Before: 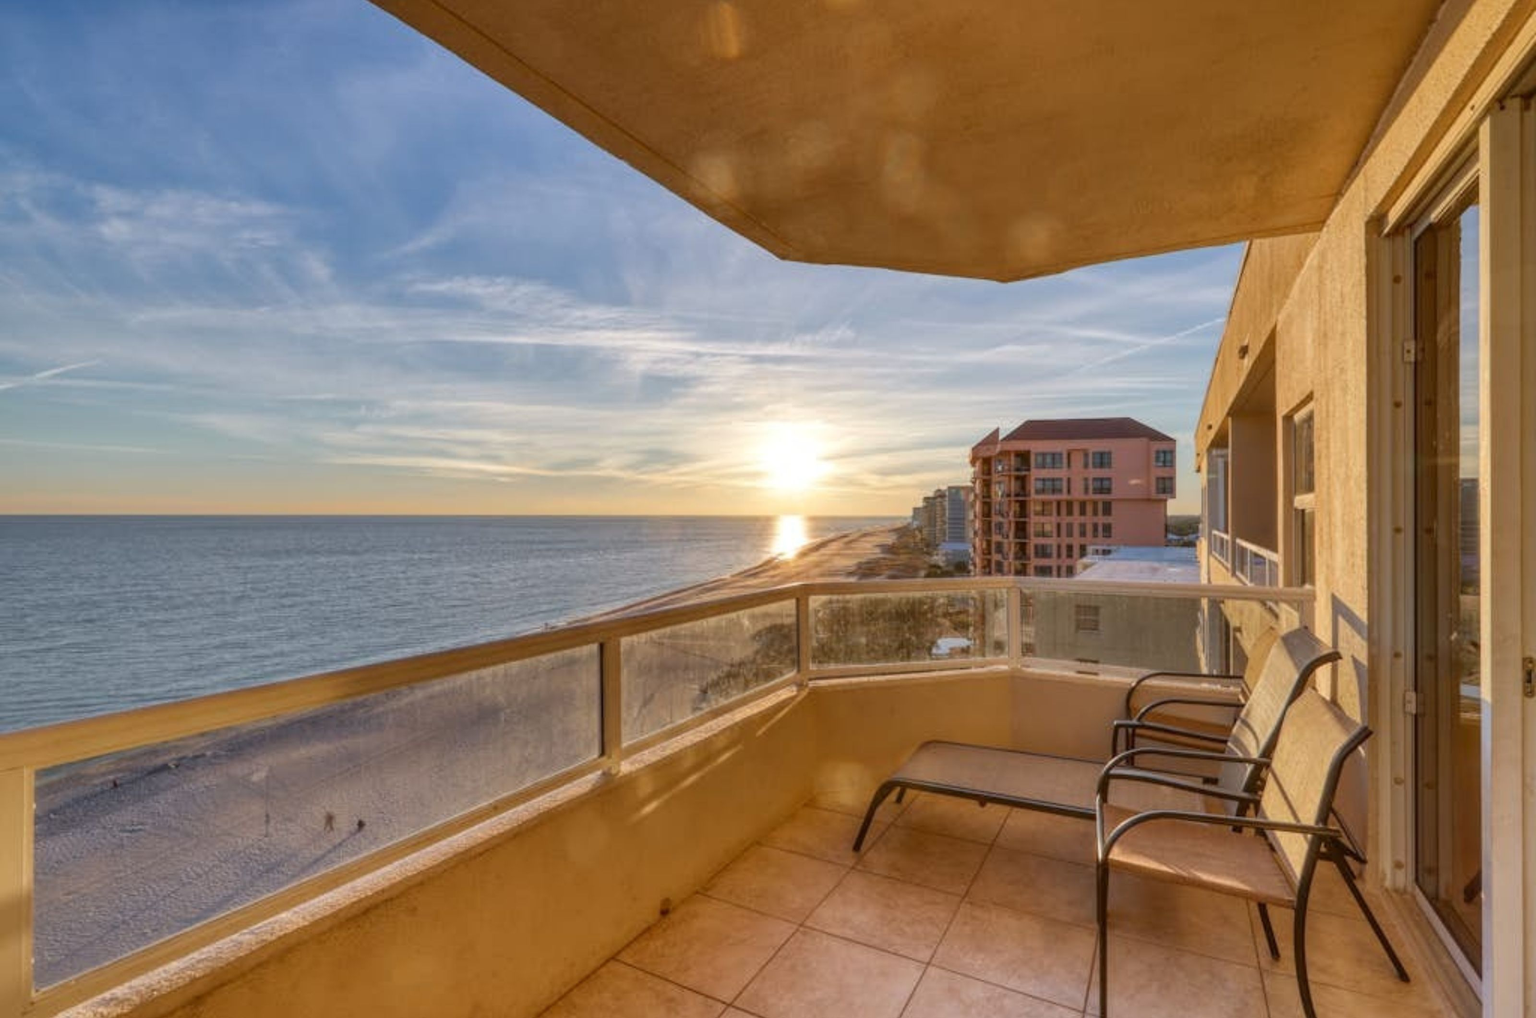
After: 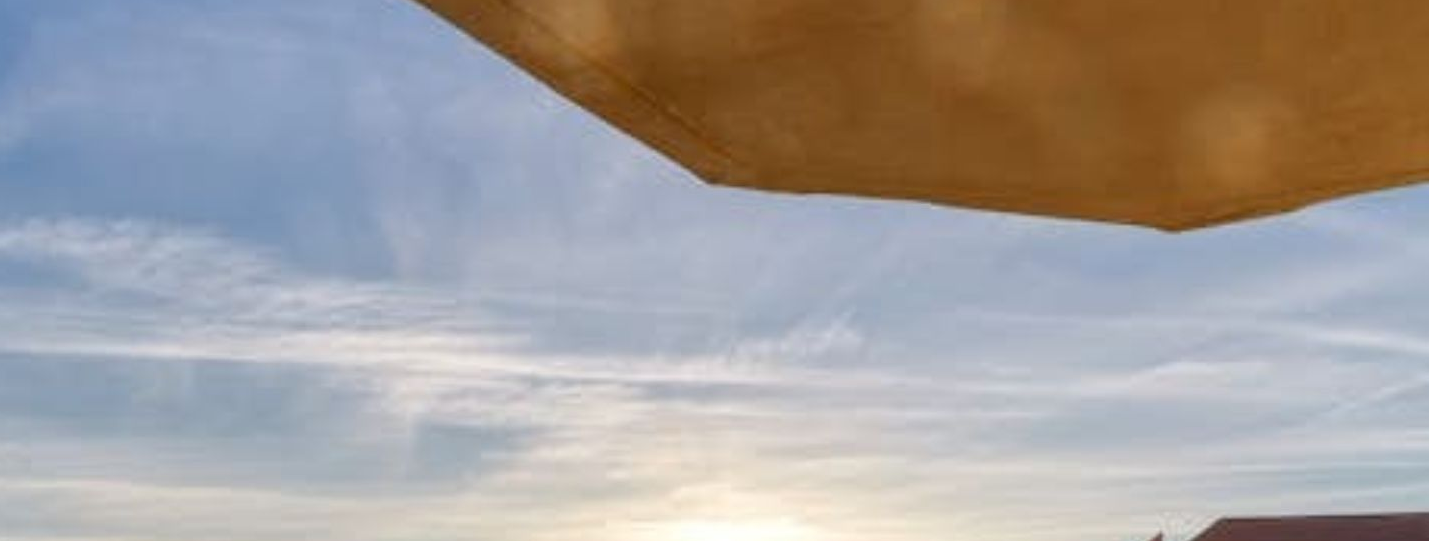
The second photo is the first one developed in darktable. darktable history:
crop: left 28.728%, top 16.856%, right 26.611%, bottom 57.622%
